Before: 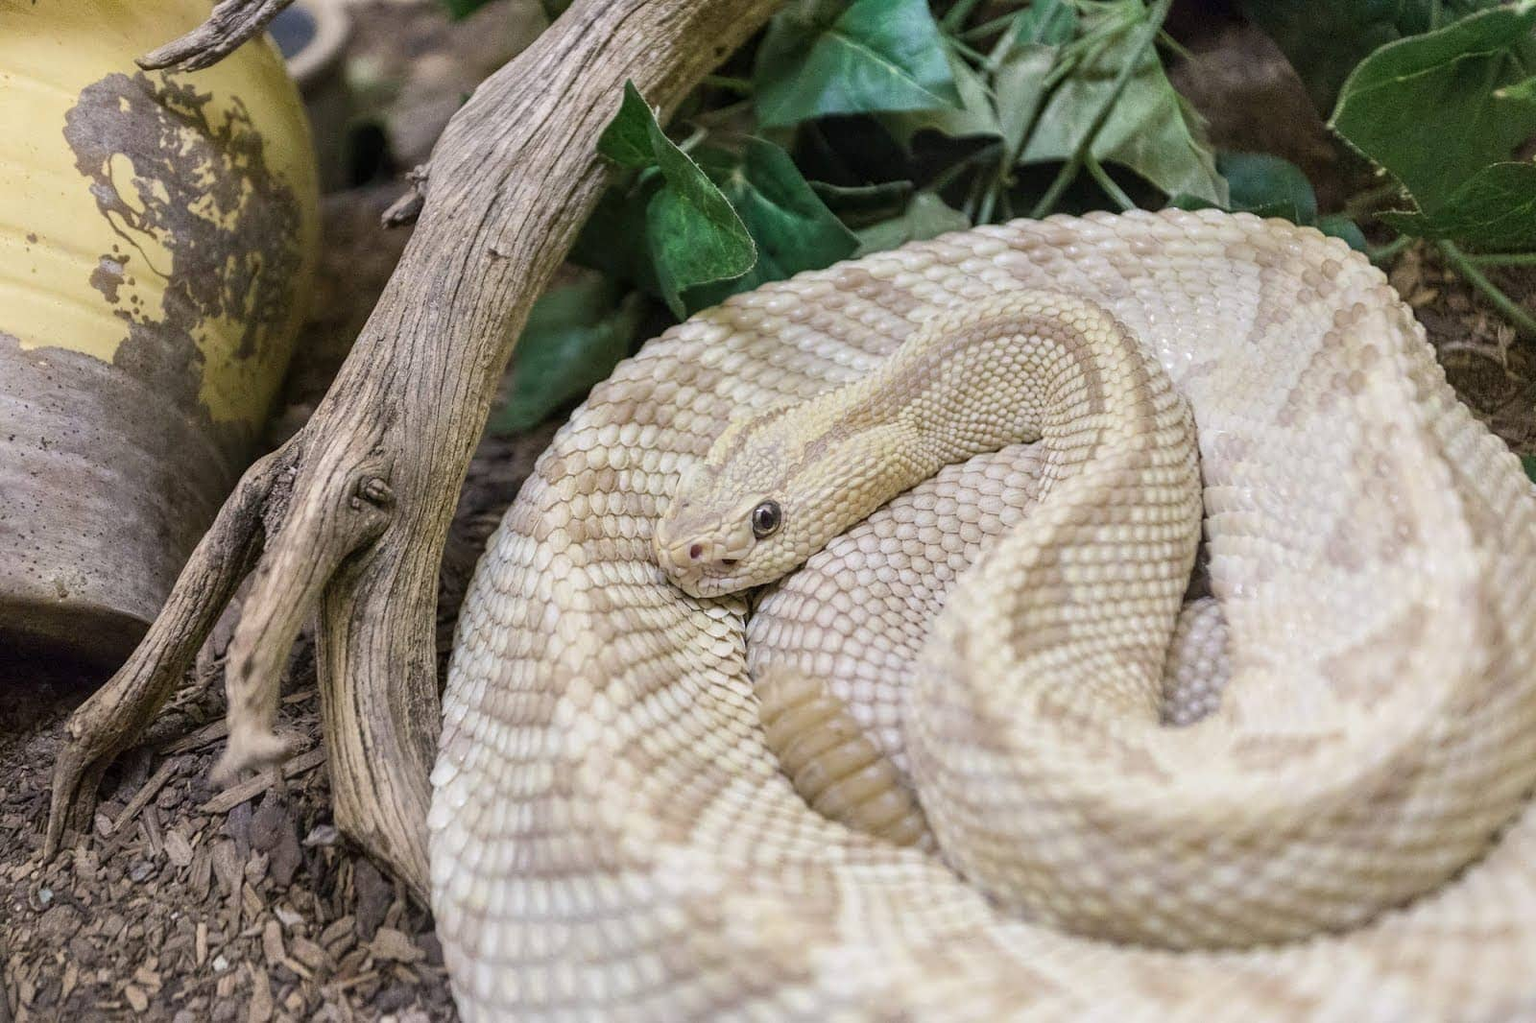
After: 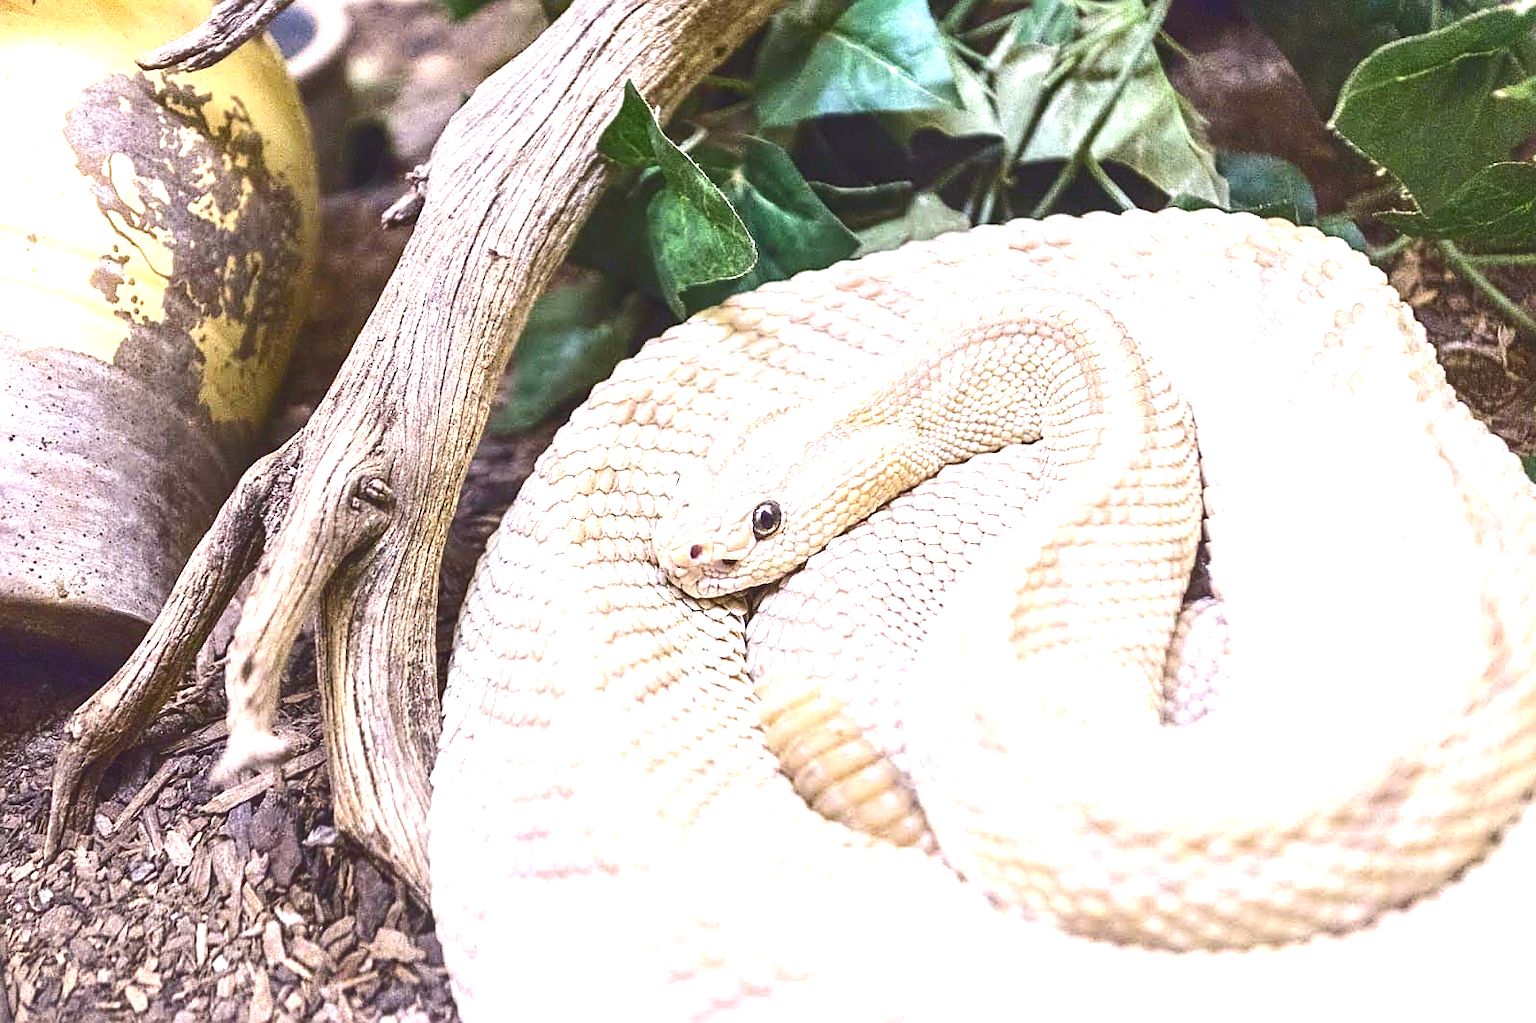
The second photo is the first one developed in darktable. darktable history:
exposure: black level correction 0.001, exposure 1.647 EV, compensate highlight preservation false
sharpen: on, module defaults
tone curve: curves: ch0 [(0, 0.142) (0.384, 0.314) (0.752, 0.711) (0.991, 0.95)]; ch1 [(0.006, 0.129) (0.346, 0.384) (1, 1)]; ch2 [(0.003, 0.057) (0.261, 0.248) (1, 1)], color space Lab, independent channels, preserve colors none
